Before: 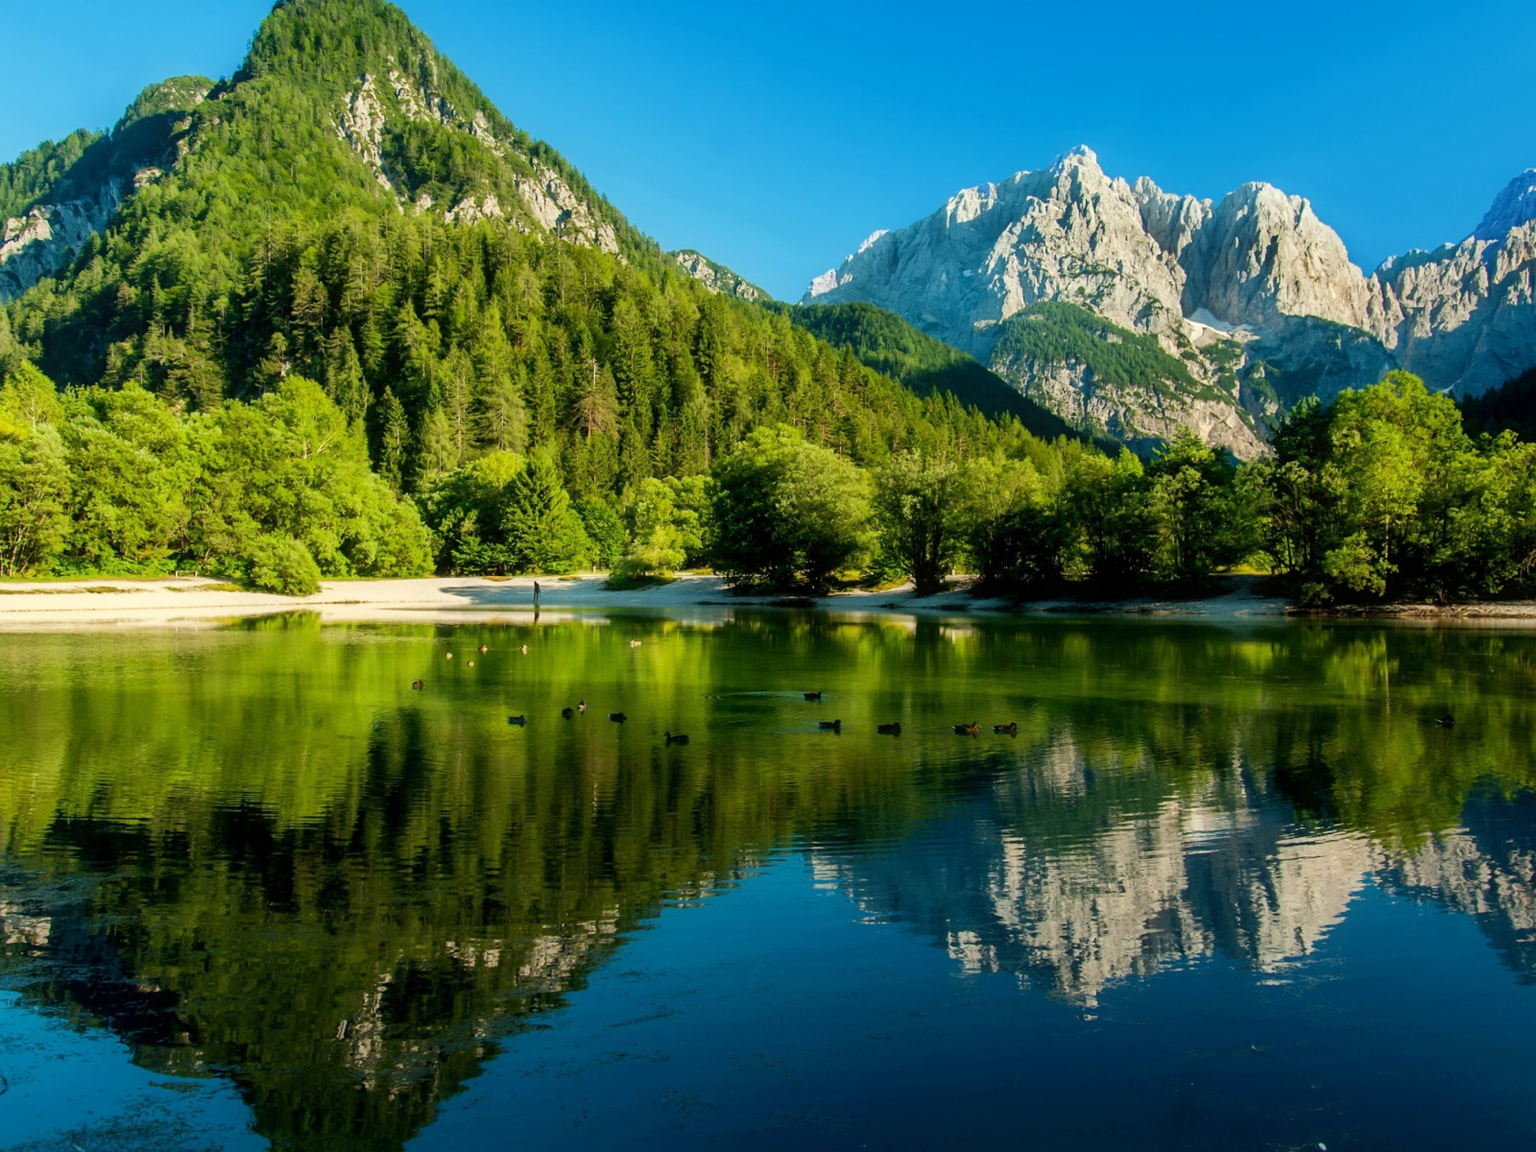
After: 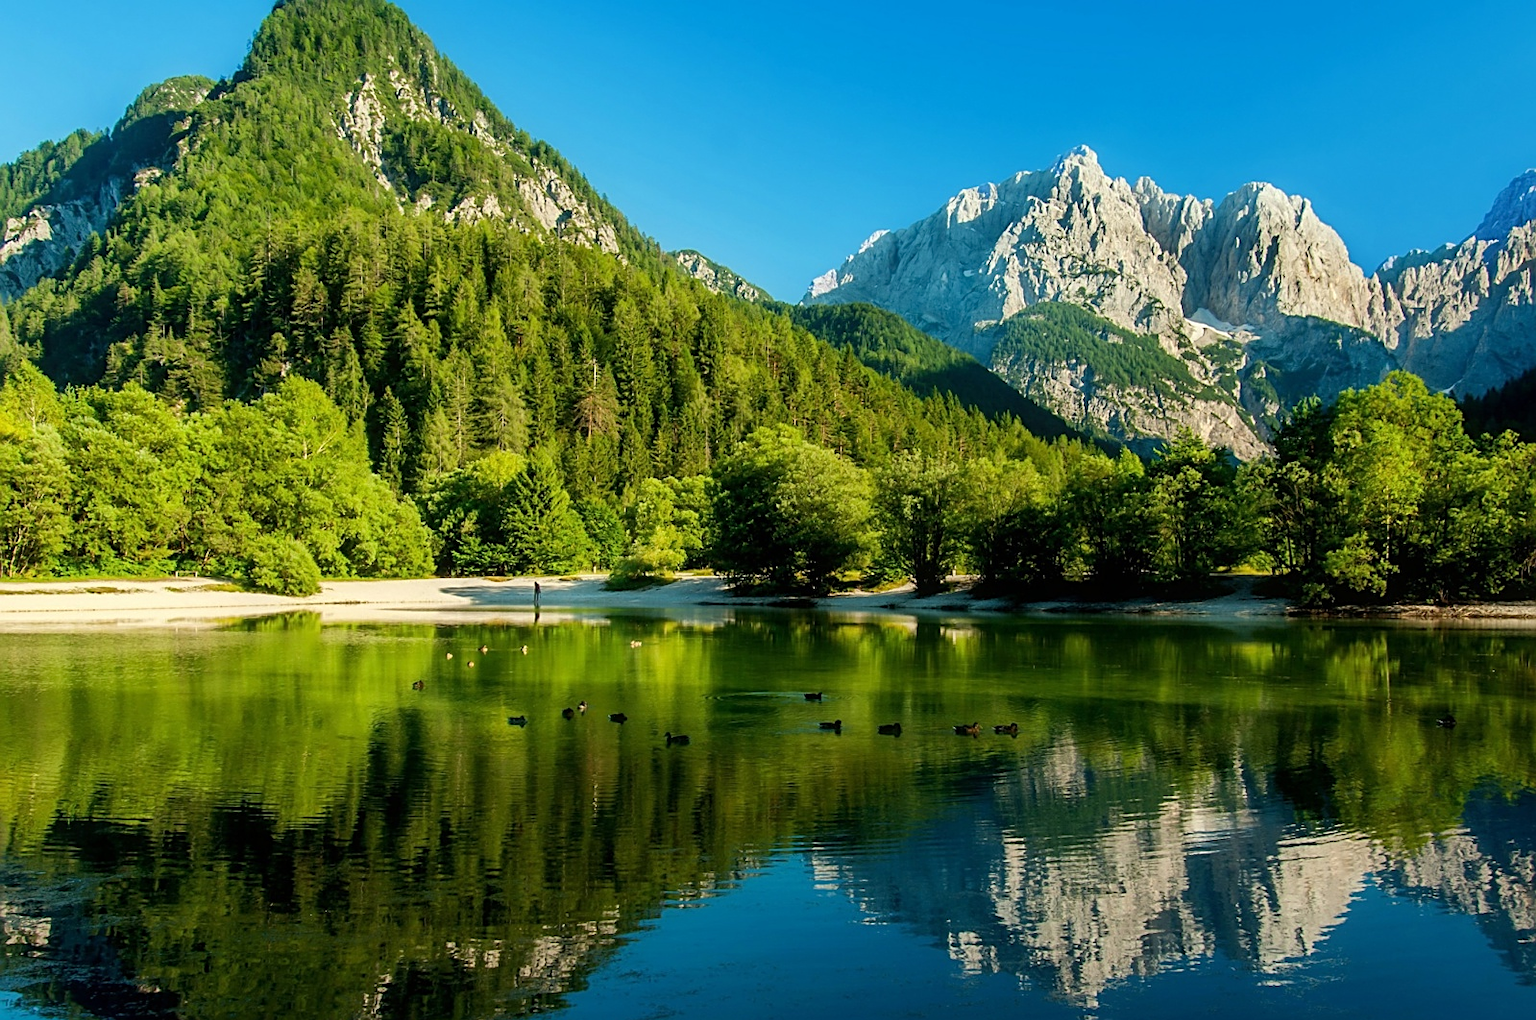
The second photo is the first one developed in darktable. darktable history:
sharpen: on, module defaults
crop and rotate: top 0%, bottom 11.49%
